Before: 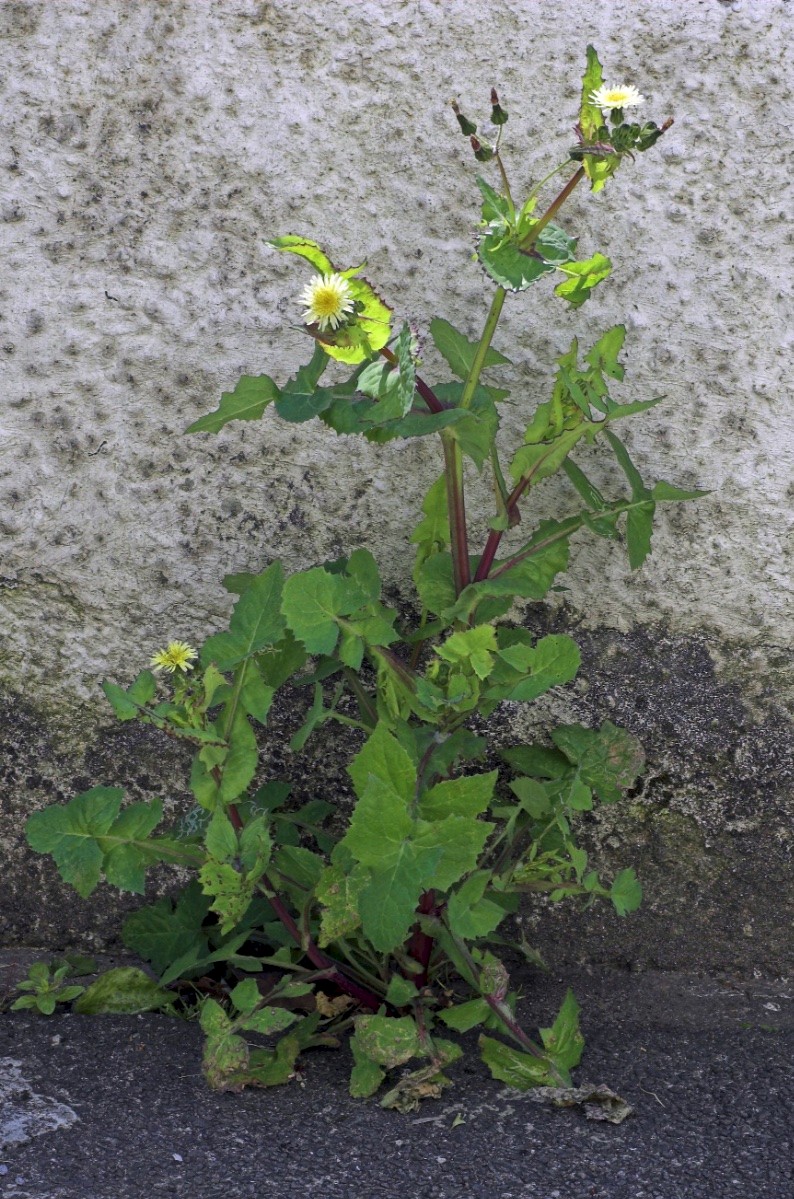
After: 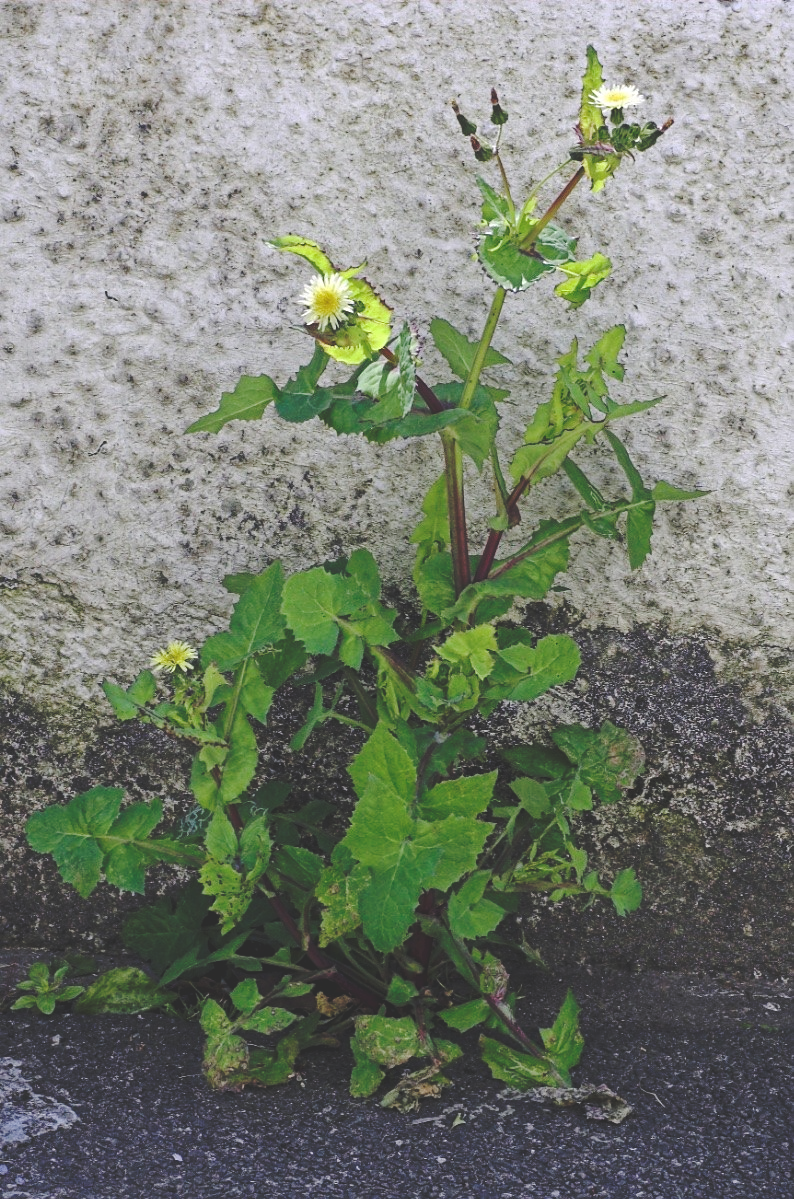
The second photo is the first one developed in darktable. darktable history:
base curve: curves: ch0 [(0, 0.024) (0.055, 0.065) (0.121, 0.166) (0.236, 0.319) (0.693, 0.726) (1, 1)], preserve colors none
sharpen: amount 0.205
